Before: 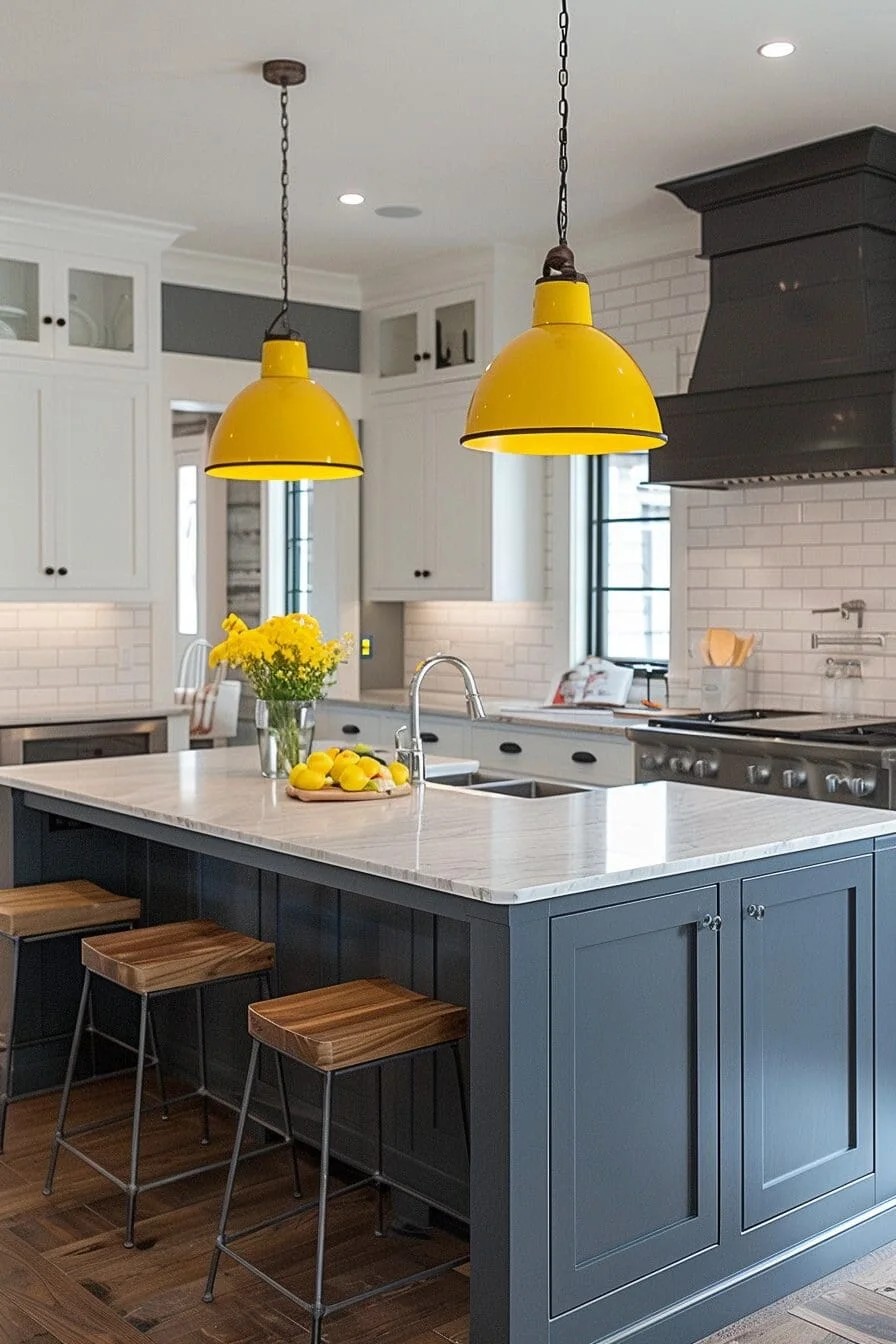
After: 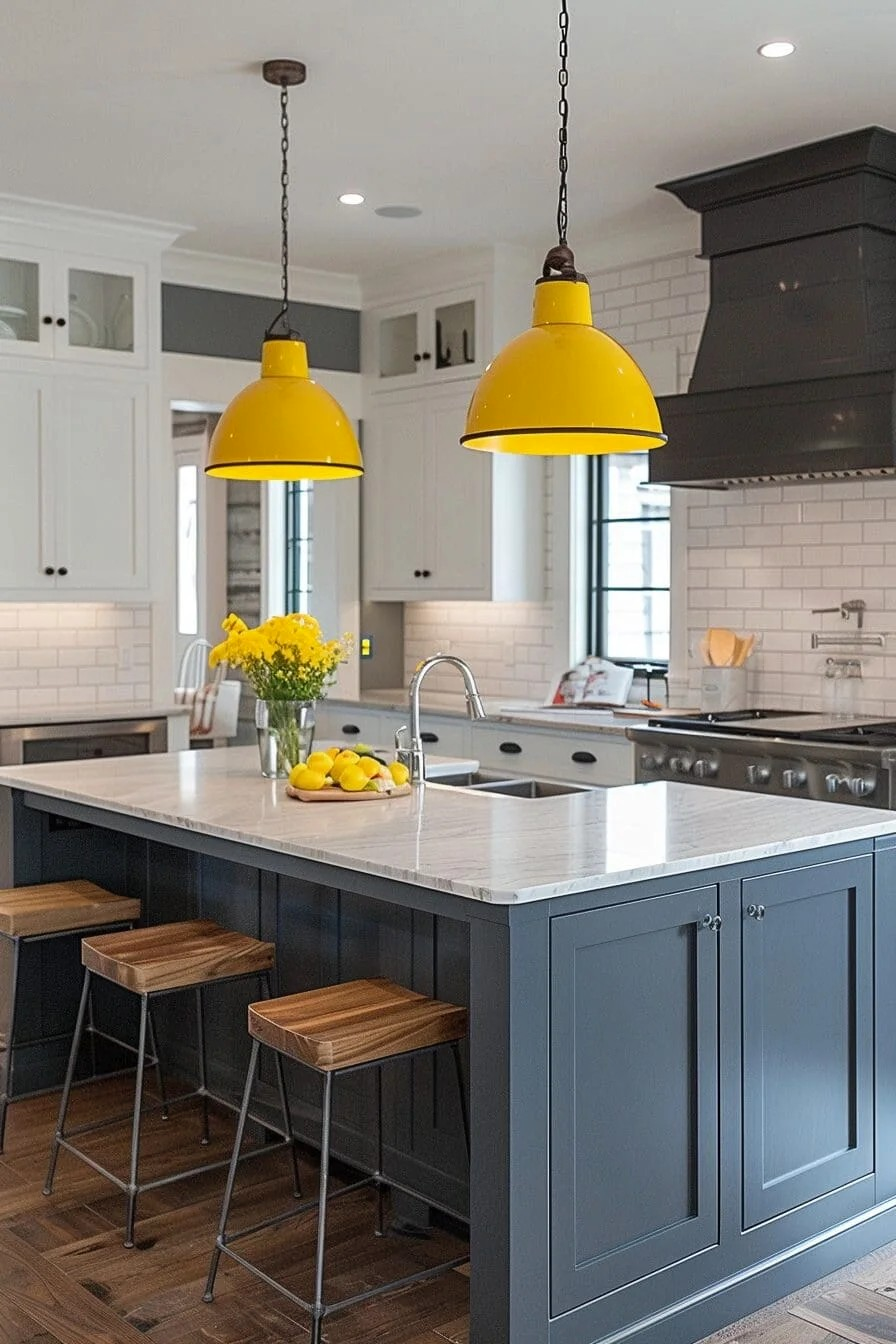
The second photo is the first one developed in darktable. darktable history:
shadows and highlights: shadows 36.17, highlights -28.1, soften with gaussian
